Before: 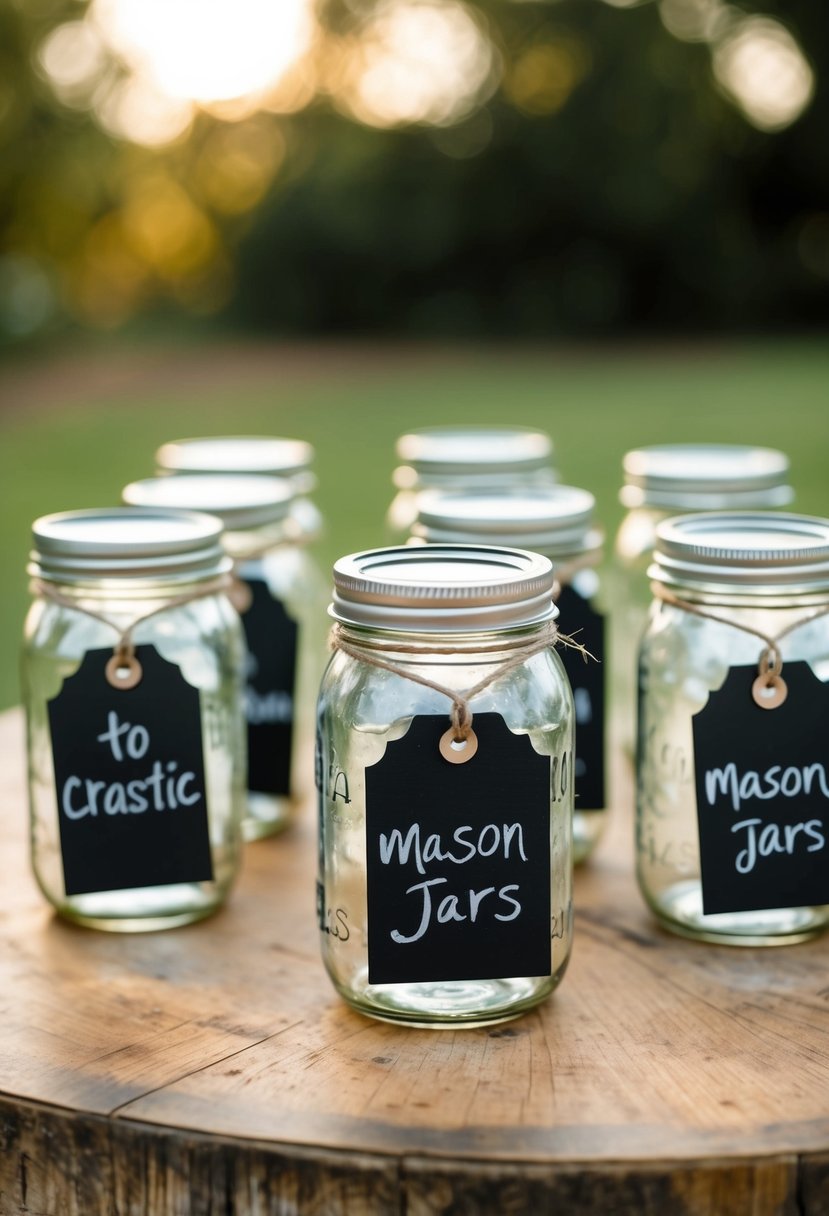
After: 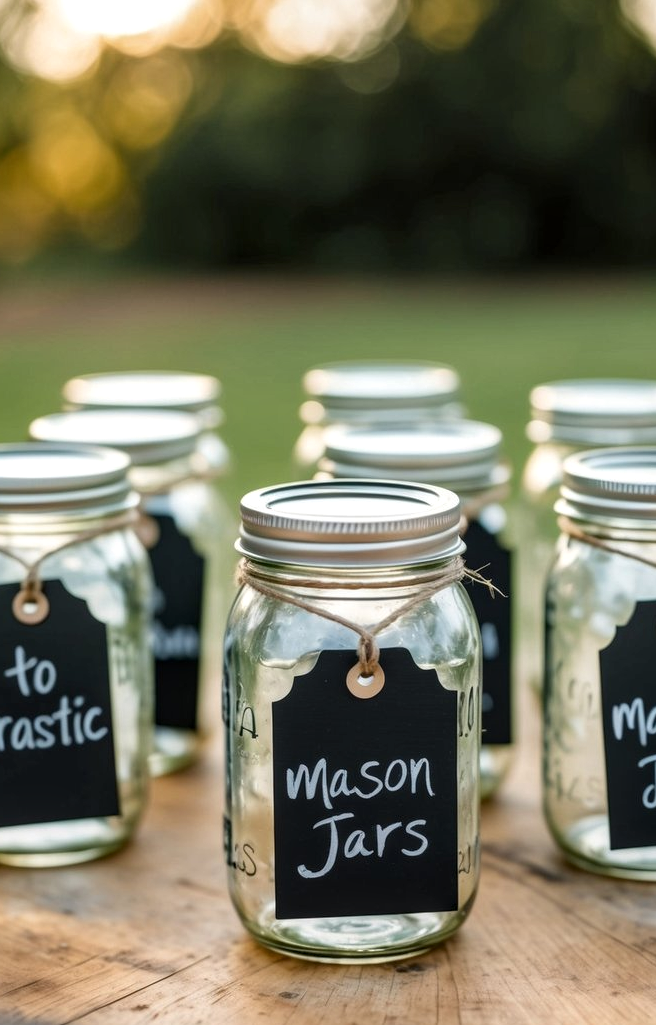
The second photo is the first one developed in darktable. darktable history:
local contrast: detail 130%
crop: left 11.225%, top 5.381%, right 9.565%, bottom 10.314%
